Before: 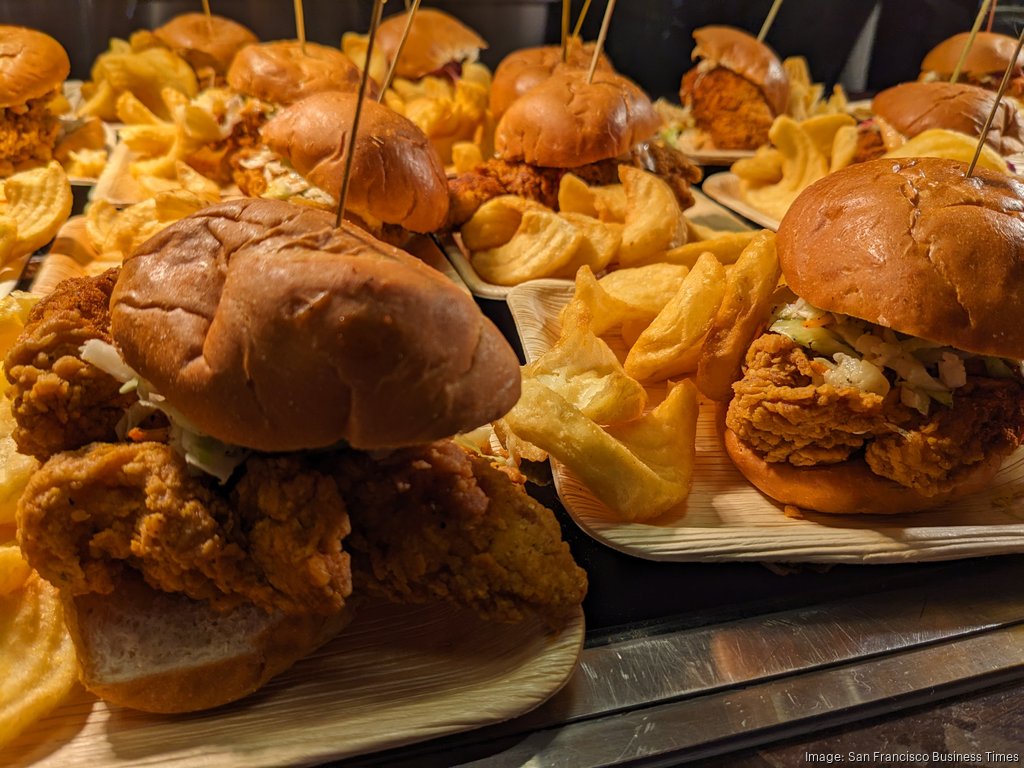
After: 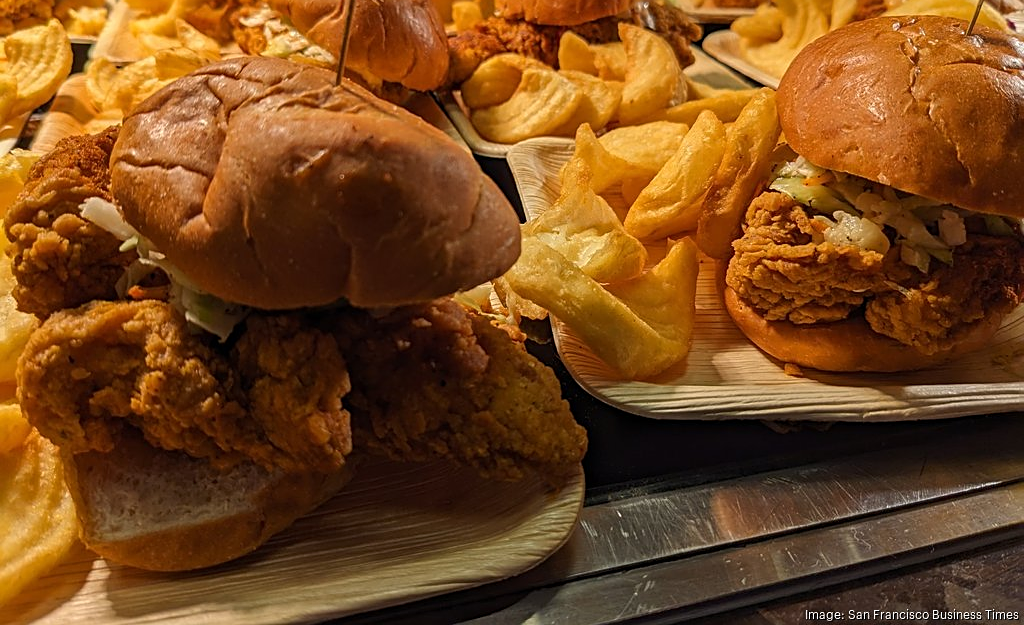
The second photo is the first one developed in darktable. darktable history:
sharpen: on, module defaults
crop and rotate: top 18.507%
